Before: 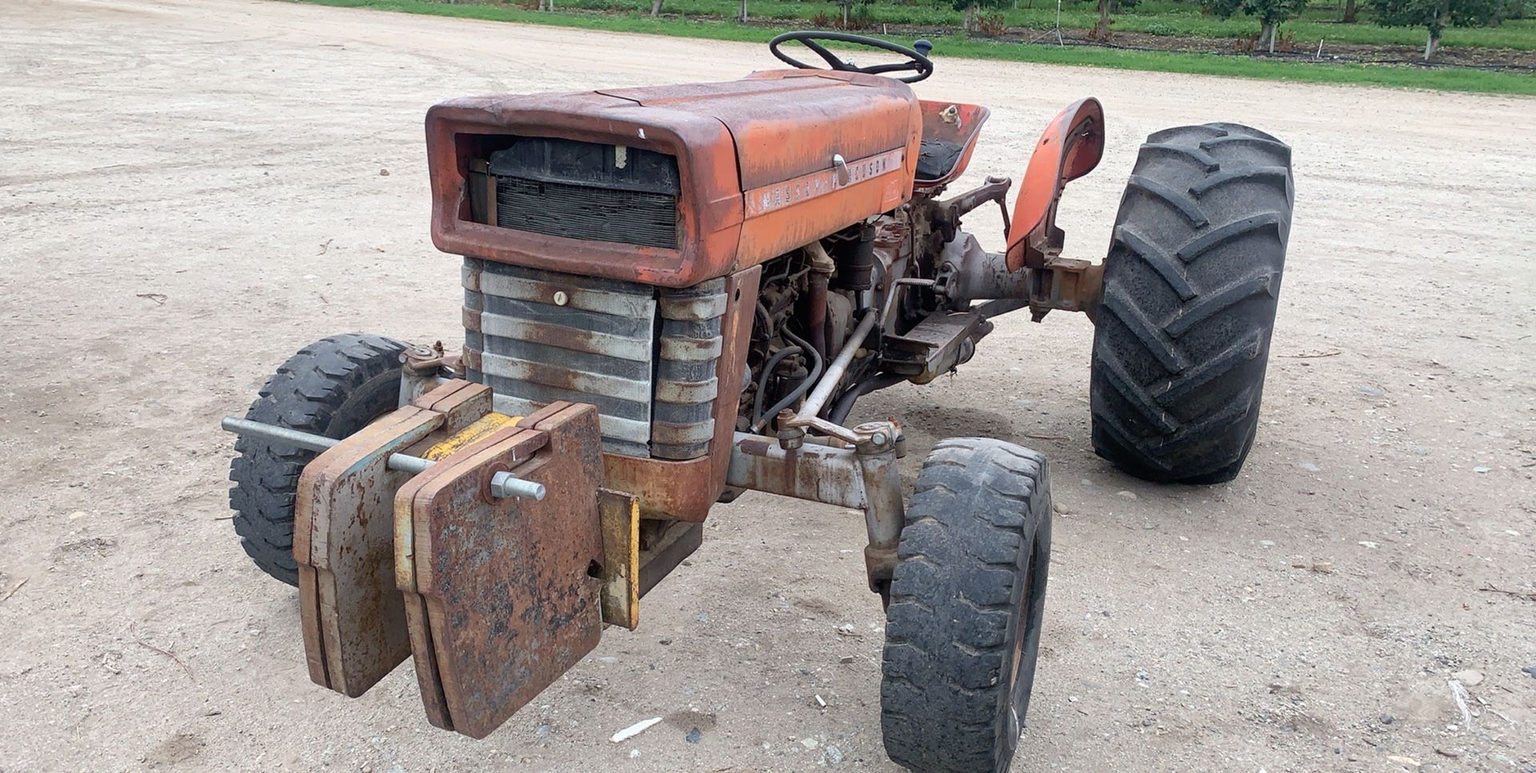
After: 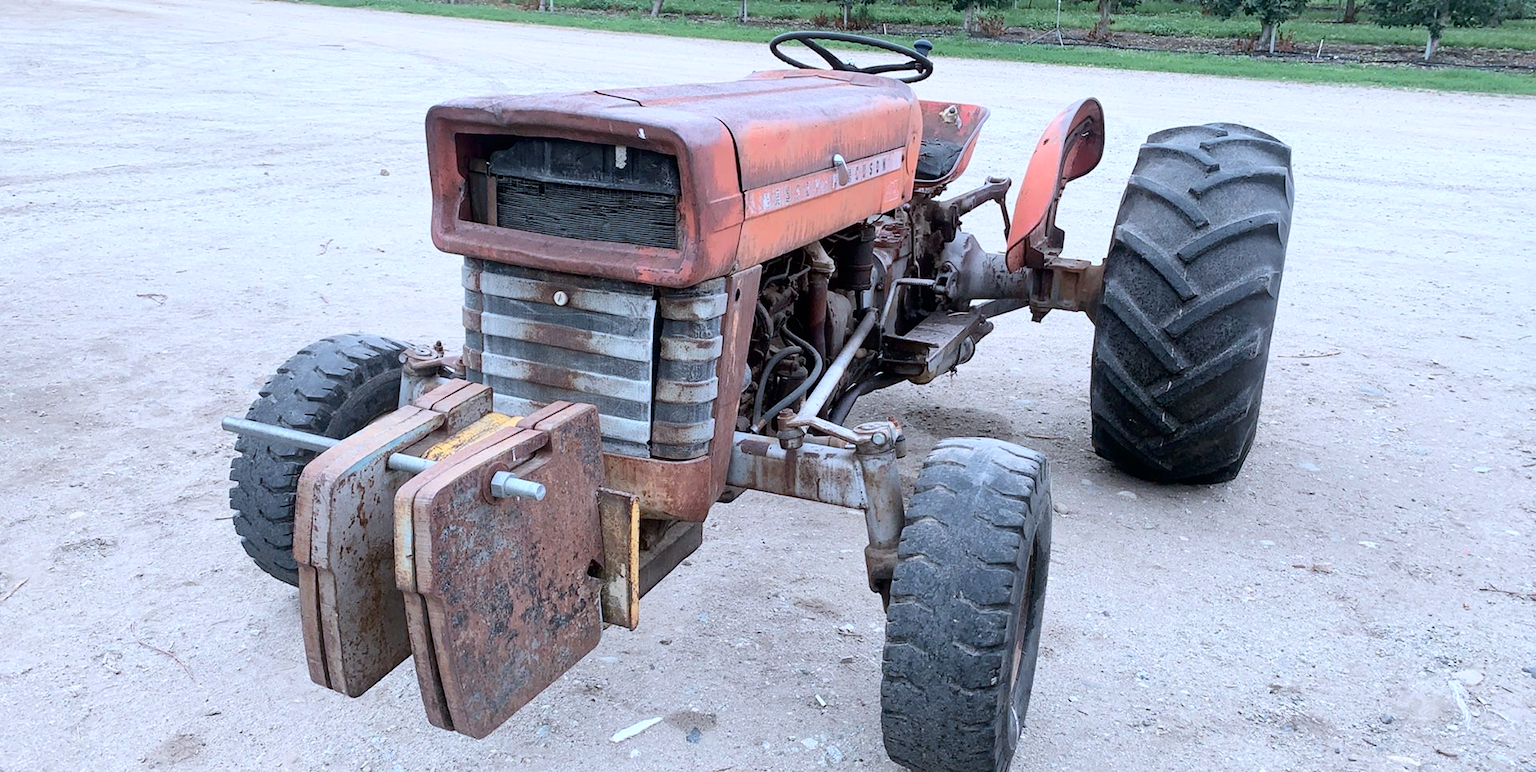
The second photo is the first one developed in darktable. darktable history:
tone curve: curves: ch0 [(0, 0) (0.004, 0.001) (0.133, 0.112) (0.325, 0.362) (0.832, 0.893) (1, 1)], color space Lab, independent channels, preserve colors none
color correction: highlights a* -1.85, highlights b* -18.39
